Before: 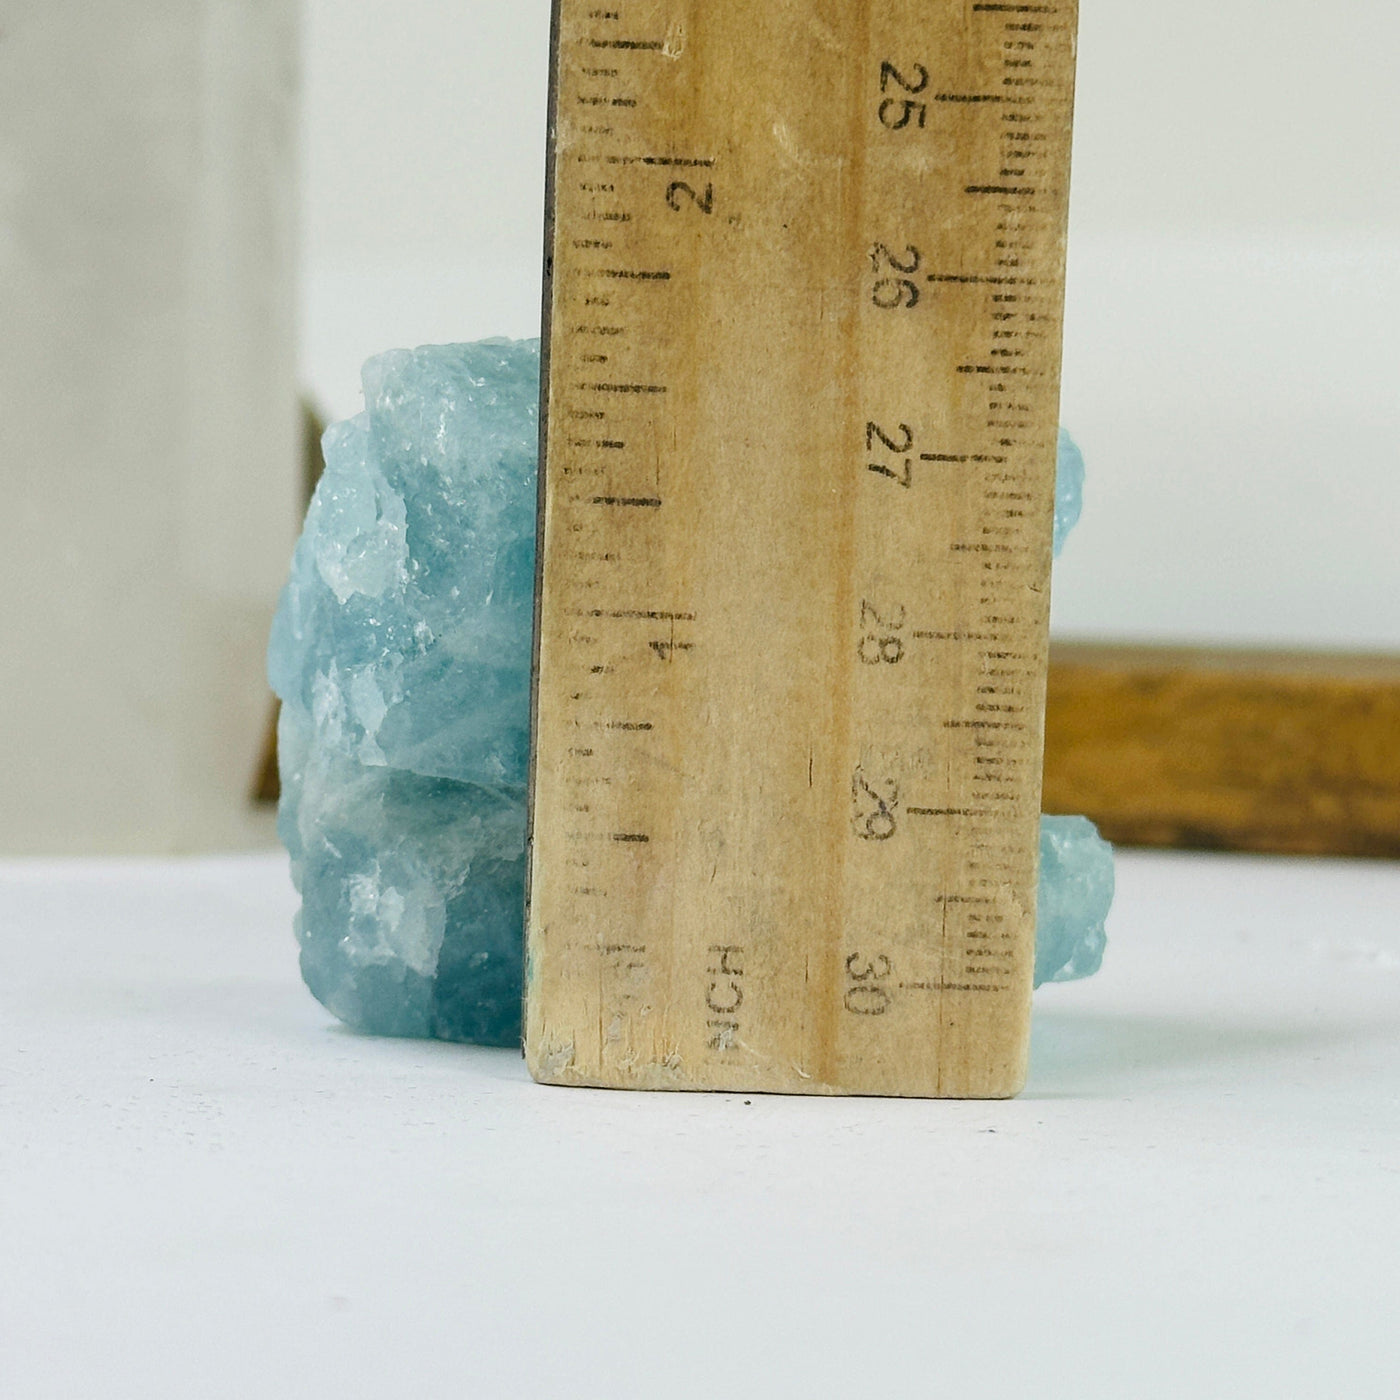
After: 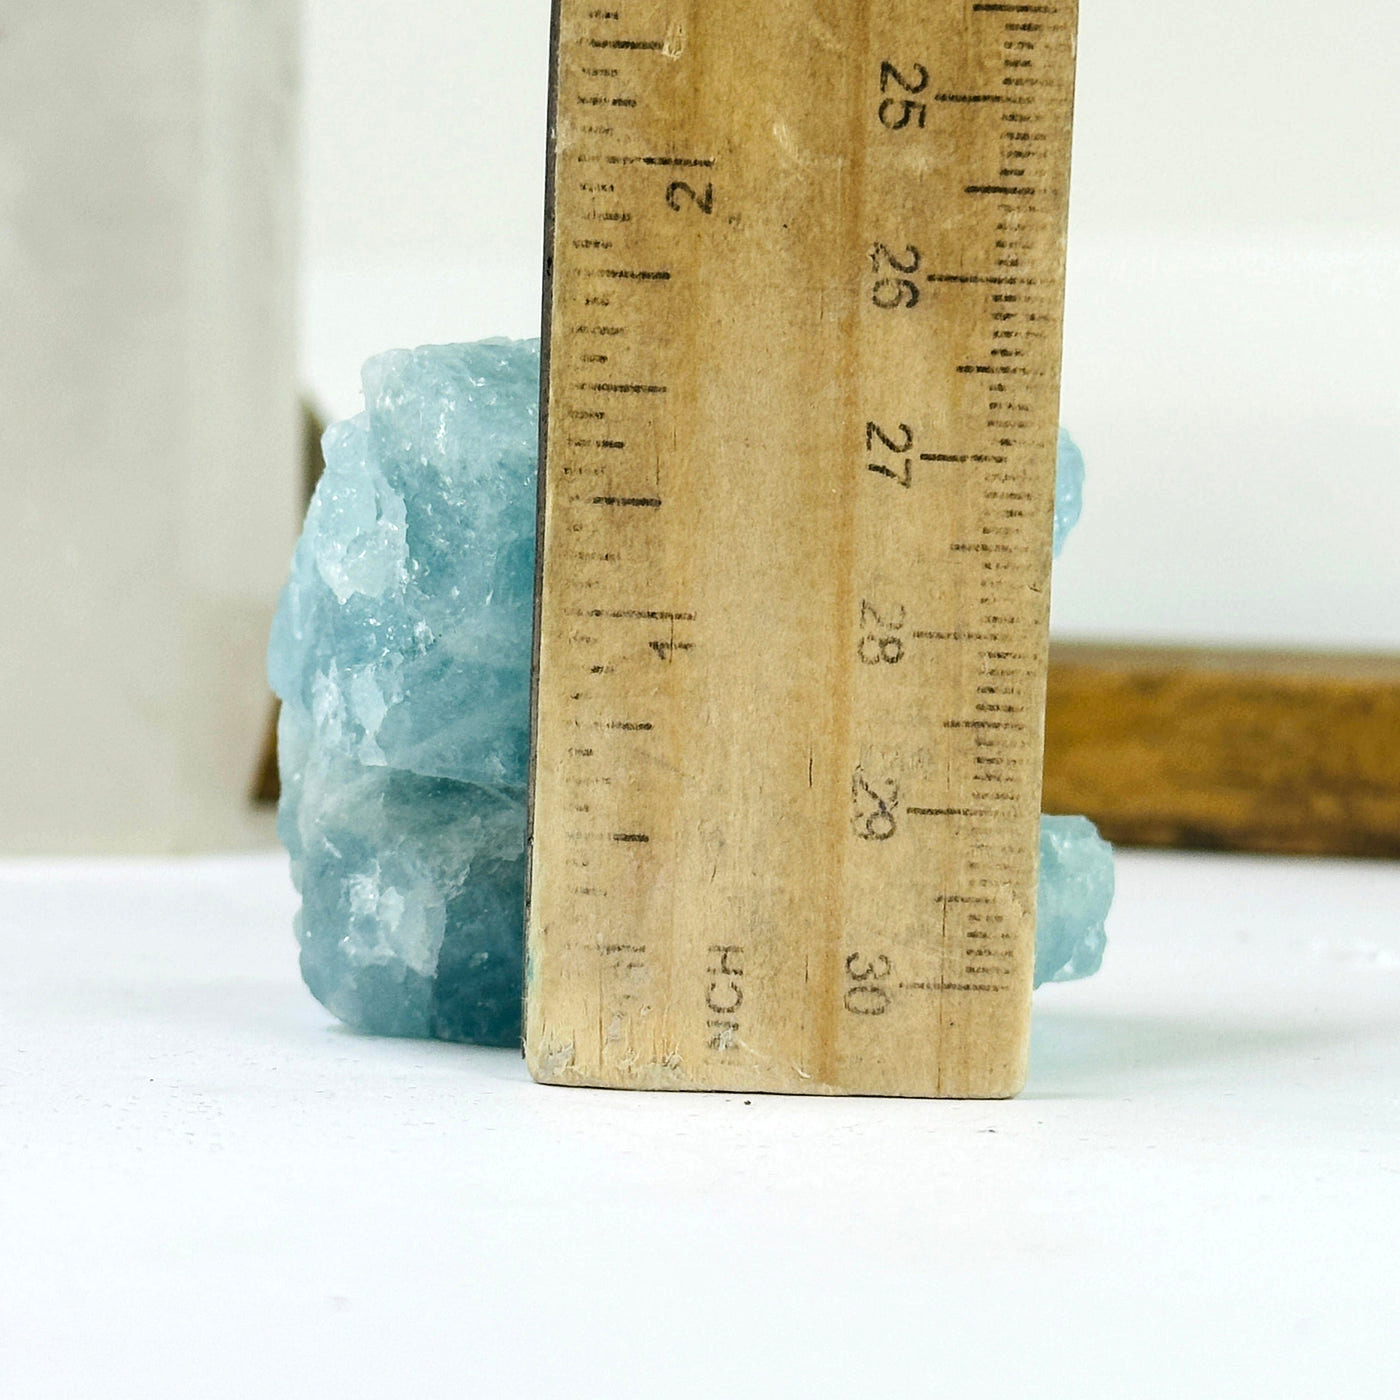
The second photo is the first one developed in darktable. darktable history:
tone equalizer: -8 EV -0.393 EV, -7 EV -0.424 EV, -6 EV -0.351 EV, -5 EV -0.223 EV, -3 EV 0.221 EV, -2 EV 0.35 EV, -1 EV 0.366 EV, +0 EV 0.389 EV, edges refinement/feathering 500, mask exposure compensation -1.57 EV, preserve details no
